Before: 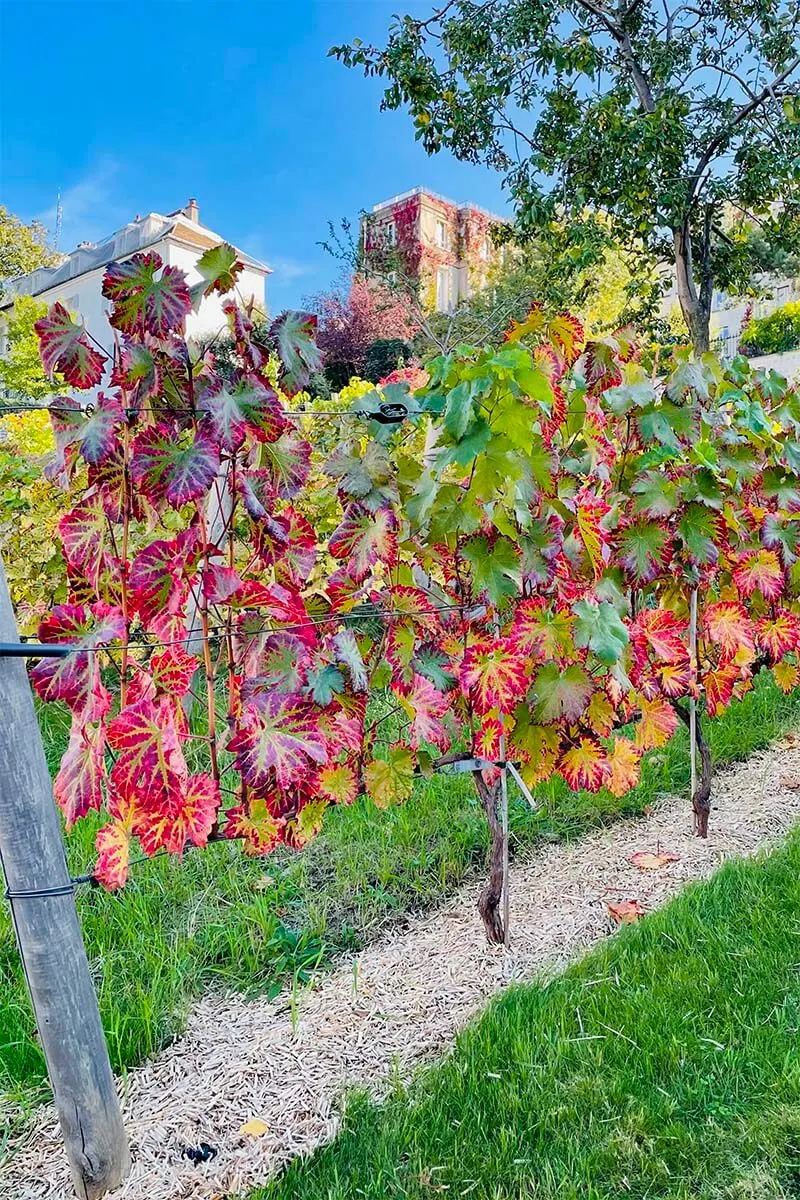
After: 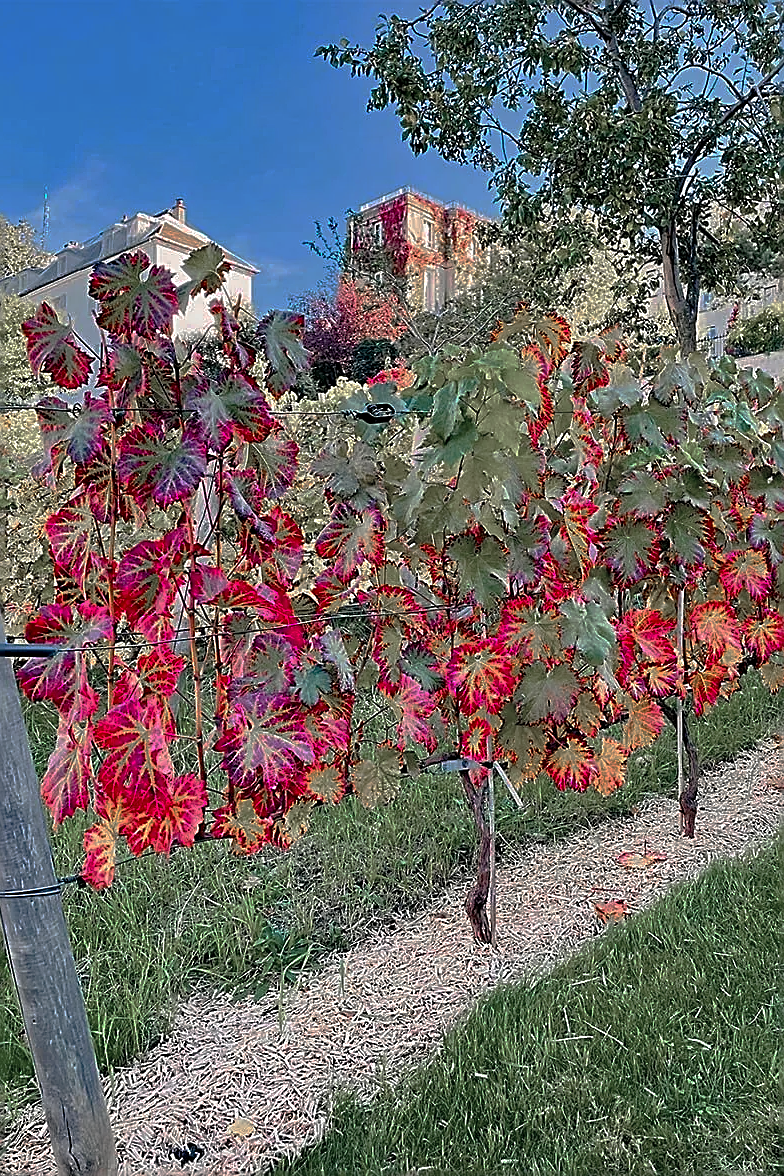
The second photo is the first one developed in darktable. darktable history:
color zones: curves: ch1 [(0, 0.708) (0.088, 0.648) (0.245, 0.187) (0.429, 0.326) (0.571, 0.498) (0.714, 0.5) (0.857, 0.5) (1, 0.708)]
crop: left 1.672%, right 0.267%, bottom 1.959%
sharpen: amount 0.986
color balance rgb: highlights gain › chroma 1.09%, highlights gain › hue 60.15°, perceptual saturation grading › global saturation 0.523%, perceptual saturation grading › highlights -19.733%, perceptual saturation grading › shadows 19.085%
base curve: curves: ch0 [(0, 0) (0.826, 0.587) (1, 1)], preserve colors none
